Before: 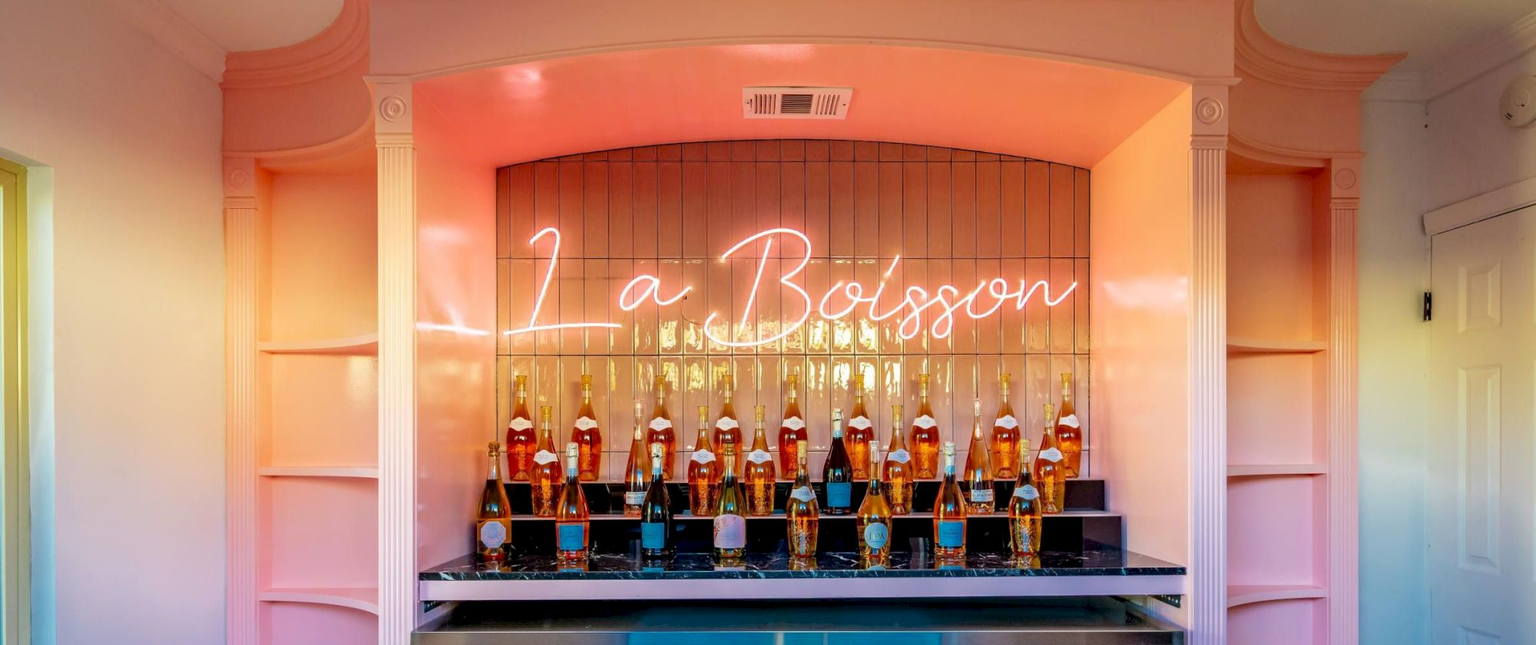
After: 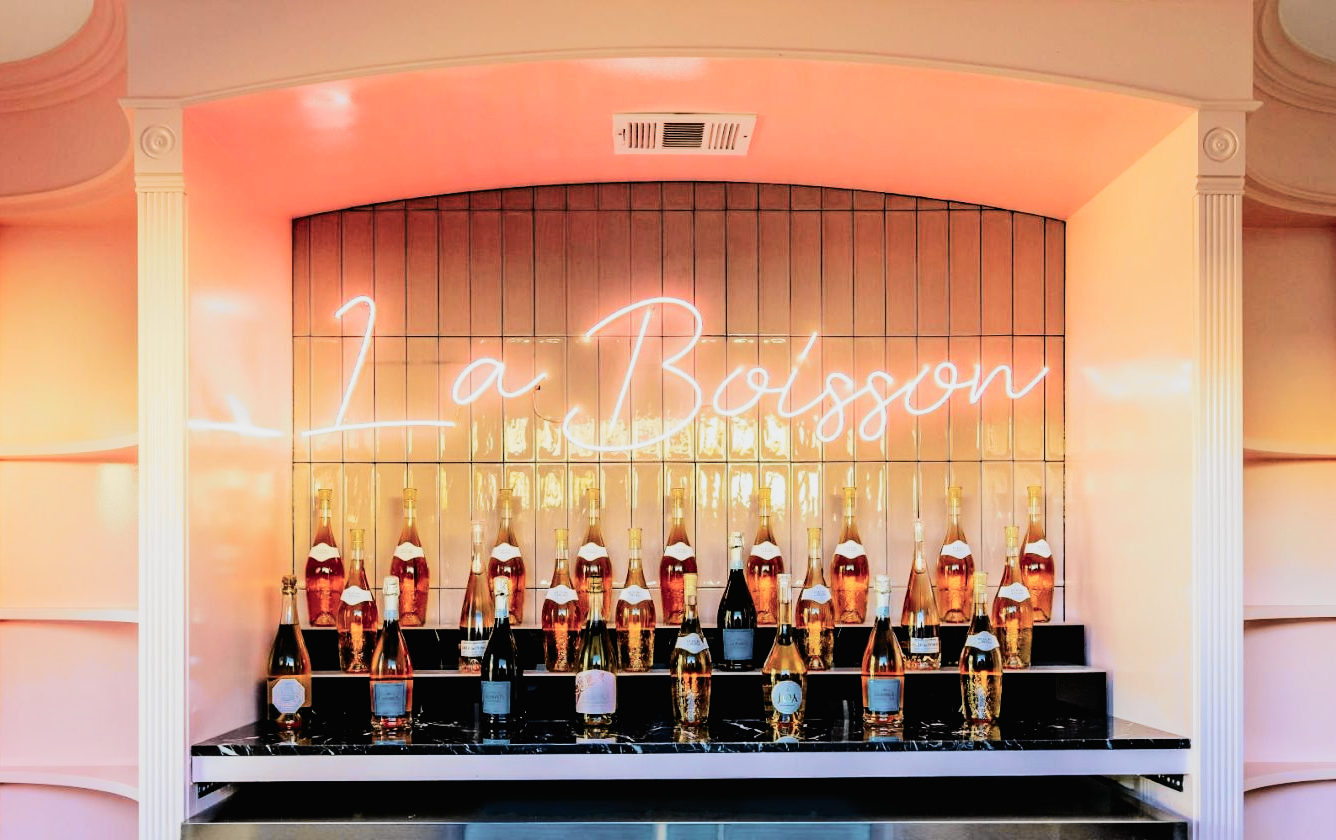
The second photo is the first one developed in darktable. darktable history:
crop and rotate: left 17.732%, right 15.423%
exposure: black level correction 0, exposure 0.3 EV, compensate highlight preservation false
filmic rgb: black relative exposure -5 EV, hardness 2.88, contrast 1.4, highlights saturation mix -30%
tone curve: curves: ch0 [(0, 0.01) (0.097, 0.07) (0.204, 0.173) (0.447, 0.517) (0.539, 0.624) (0.733, 0.791) (0.879, 0.898) (1, 0.98)]; ch1 [(0, 0) (0.393, 0.415) (0.447, 0.448) (0.485, 0.494) (0.523, 0.509) (0.545, 0.541) (0.574, 0.561) (0.648, 0.674) (1, 1)]; ch2 [(0, 0) (0.369, 0.388) (0.449, 0.431) (0.499, 0.5) (0.521, 0.51) (0.53, 0.54) (0.564, 0.569) (0.674, 0.735) (1, 1)], color space Lab, independent channels, preserve colors none
color balance: lift [1, 0.994, 1.002, 1.006], gamma [0.957, 1.081, 1.016, 0.919], gain [0.97, 0.972, 1.01, 1.028], input saturation 91.06%, output saturation 79.8%
